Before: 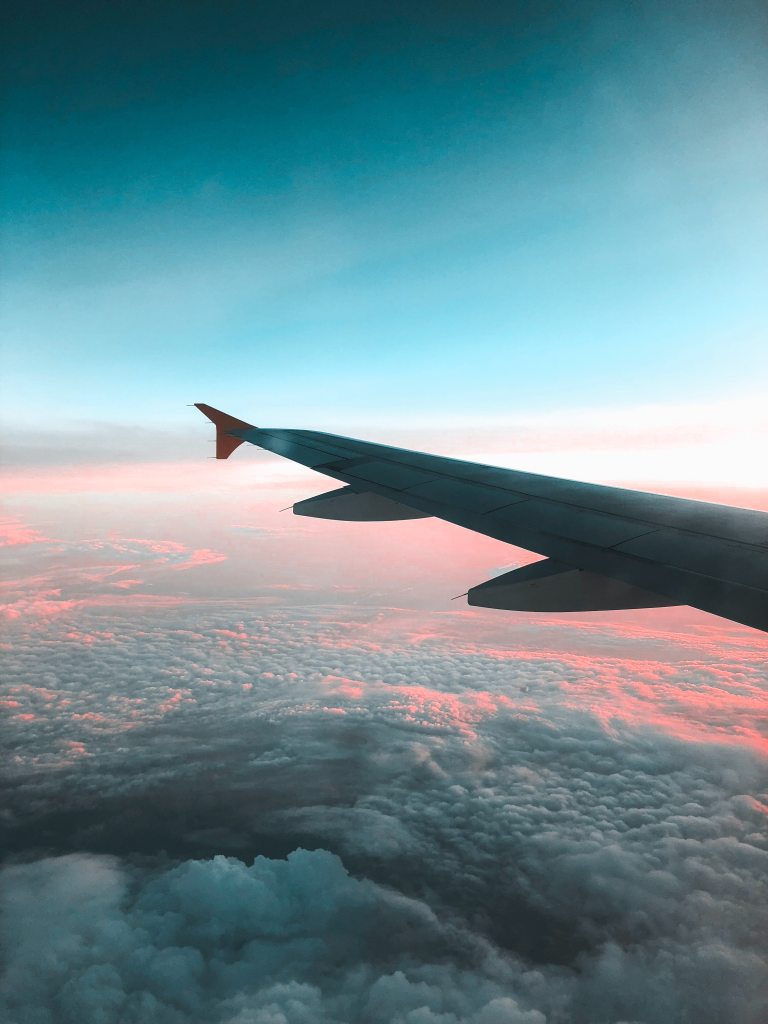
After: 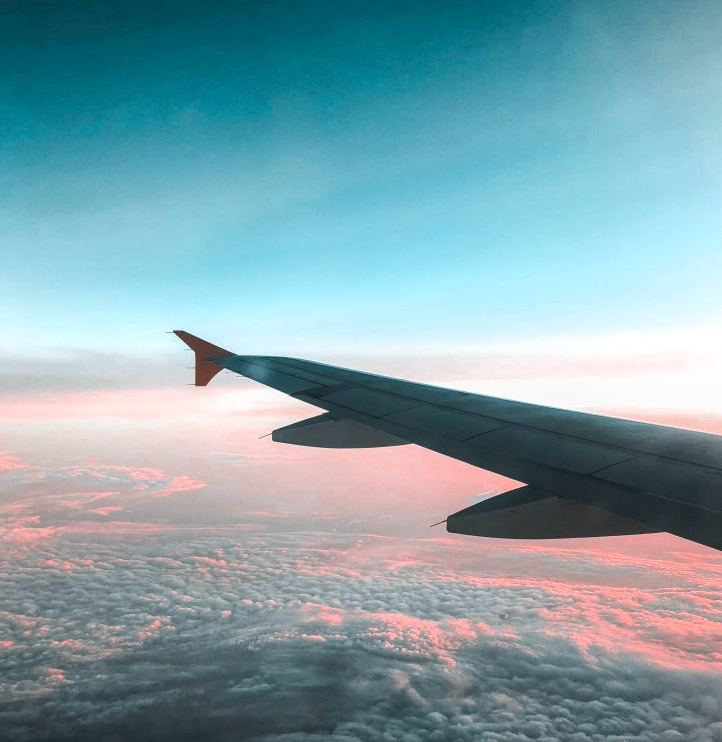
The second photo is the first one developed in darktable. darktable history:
local contrast: detail 130%
crop: left 2.754%, top 7.159%, right 3.214%, bottom 20.297%
